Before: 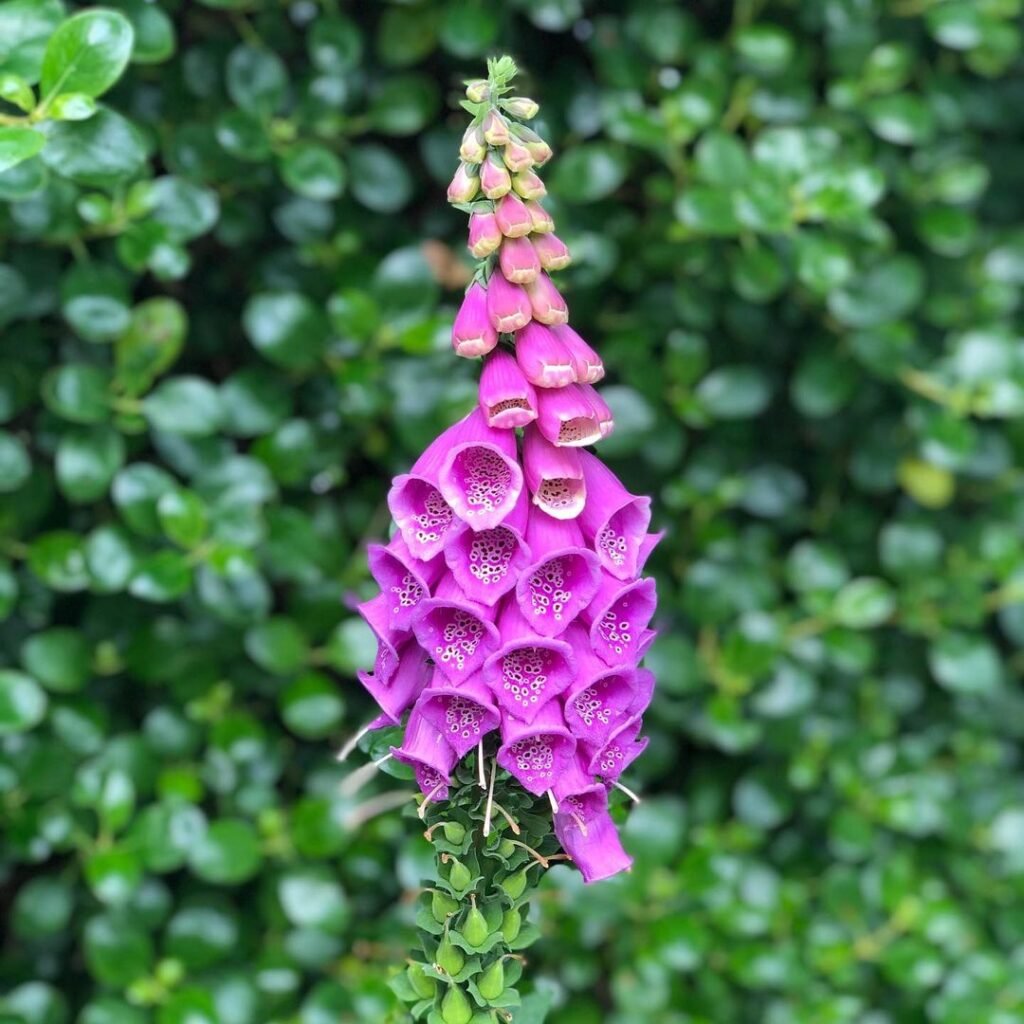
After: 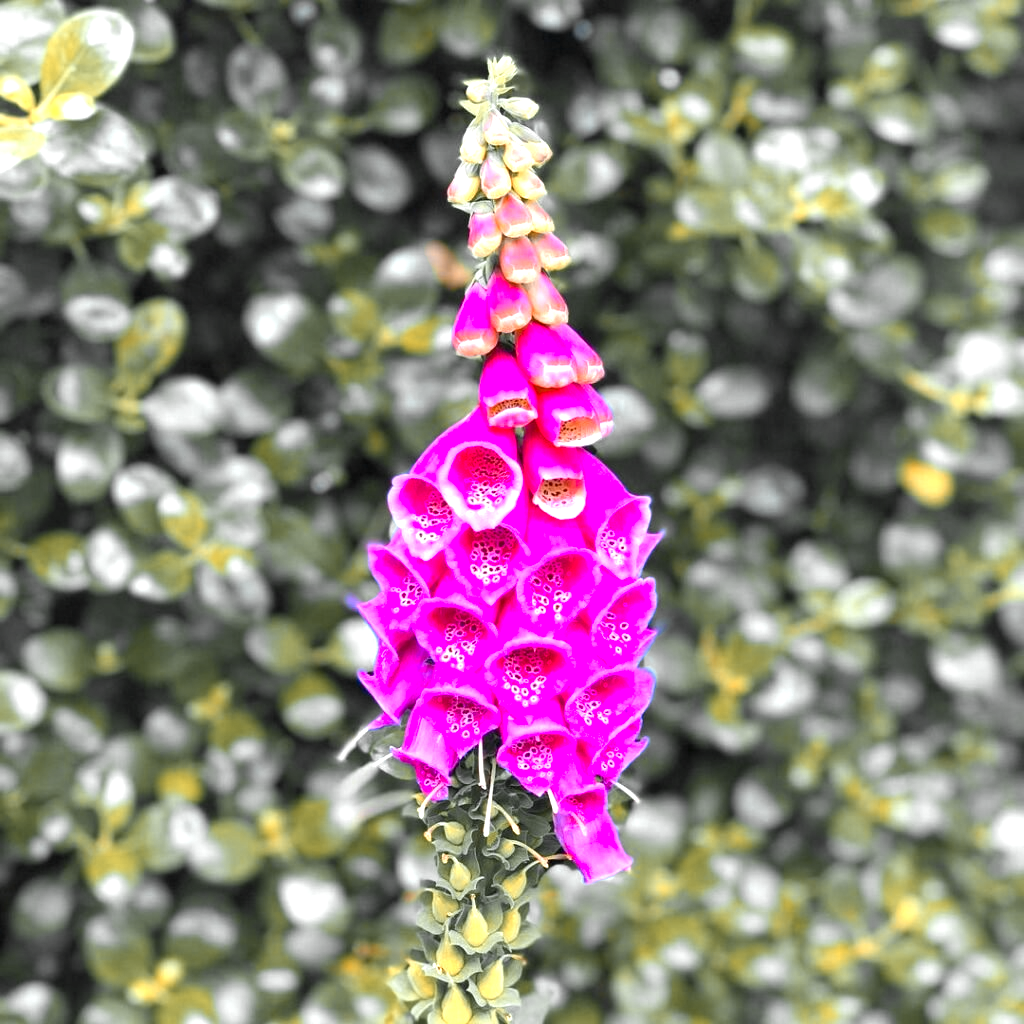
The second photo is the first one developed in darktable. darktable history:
exposure: black level correction 0, exposure 0.693 EV, compensate highlight preservation false
color zones: curves: ch0 [(0.009, 0.528) (0.136, 0.6) (0.255, 0.586) (0.39, 0.528) (0.522, 0.584) (0.686, 0.736) (0.849, 0.561)]; ch1 [(0.045, 0.781) (0.14, 0.416) (0.257, 0.695) (0.442, 0.032) (0.738, 0.338) (0.818, 0.632) (0.891, 0.741) (1, 0.704)]; ch2 [(0, 0.667) (0.141, 0.52) (0.26, 0.37) (0.474, 0.432) (0.743, 0.286)]
